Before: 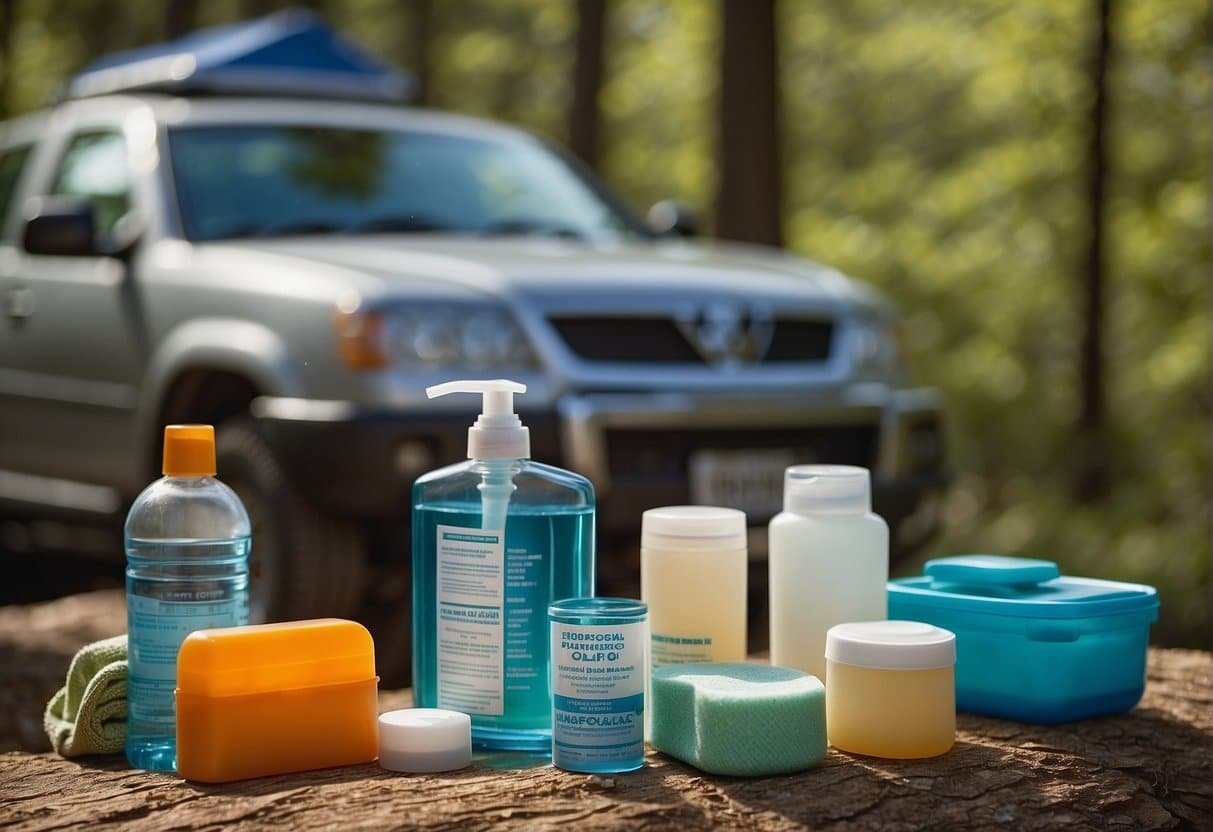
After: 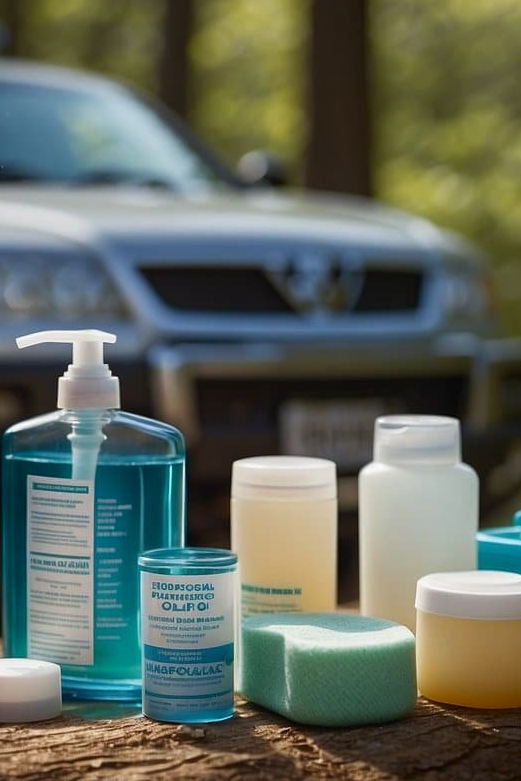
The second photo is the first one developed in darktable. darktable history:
crop: left 33.844%, top 6.048%, right 23.143%
shadows and highlights: shadows -87.63, highlights -35.52, soften with gaussian
